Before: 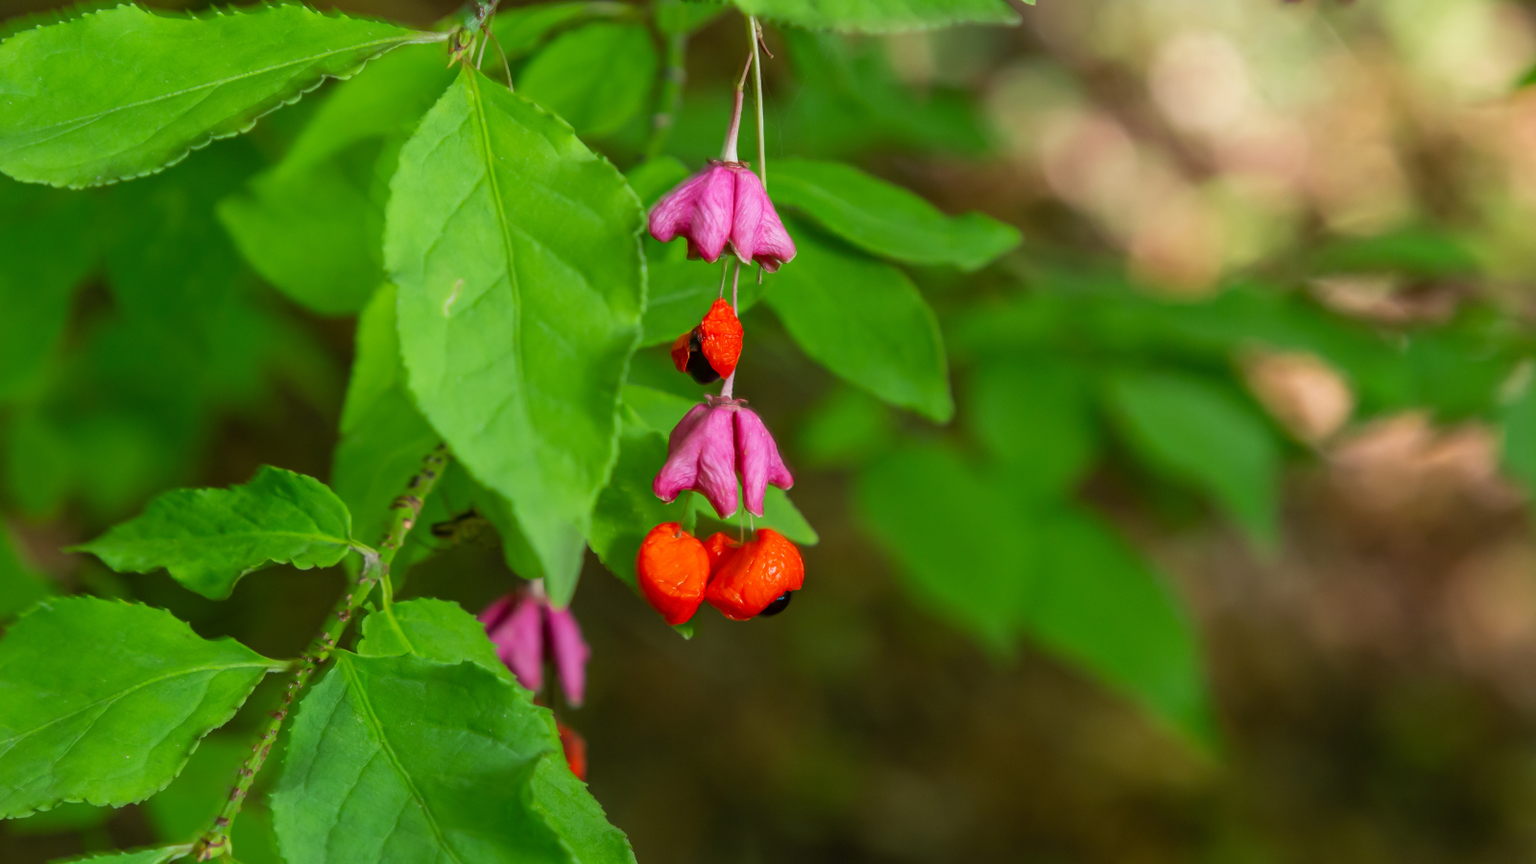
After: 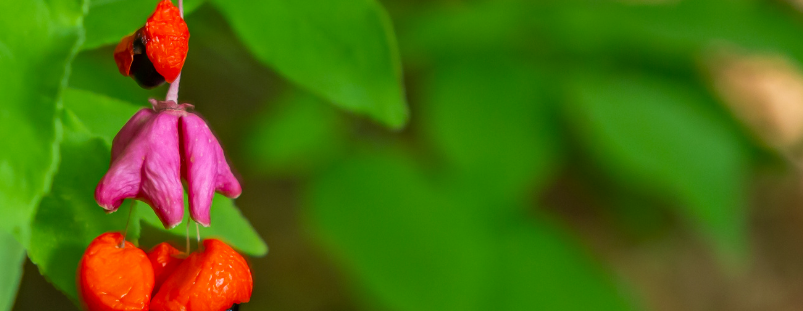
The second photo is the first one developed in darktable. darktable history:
haze removal: compatibility mode true, adaptive false
crop: left 36.607%, top 34.735%, right 13.146%, bottom 30.611%
velvia: on, module defaults
